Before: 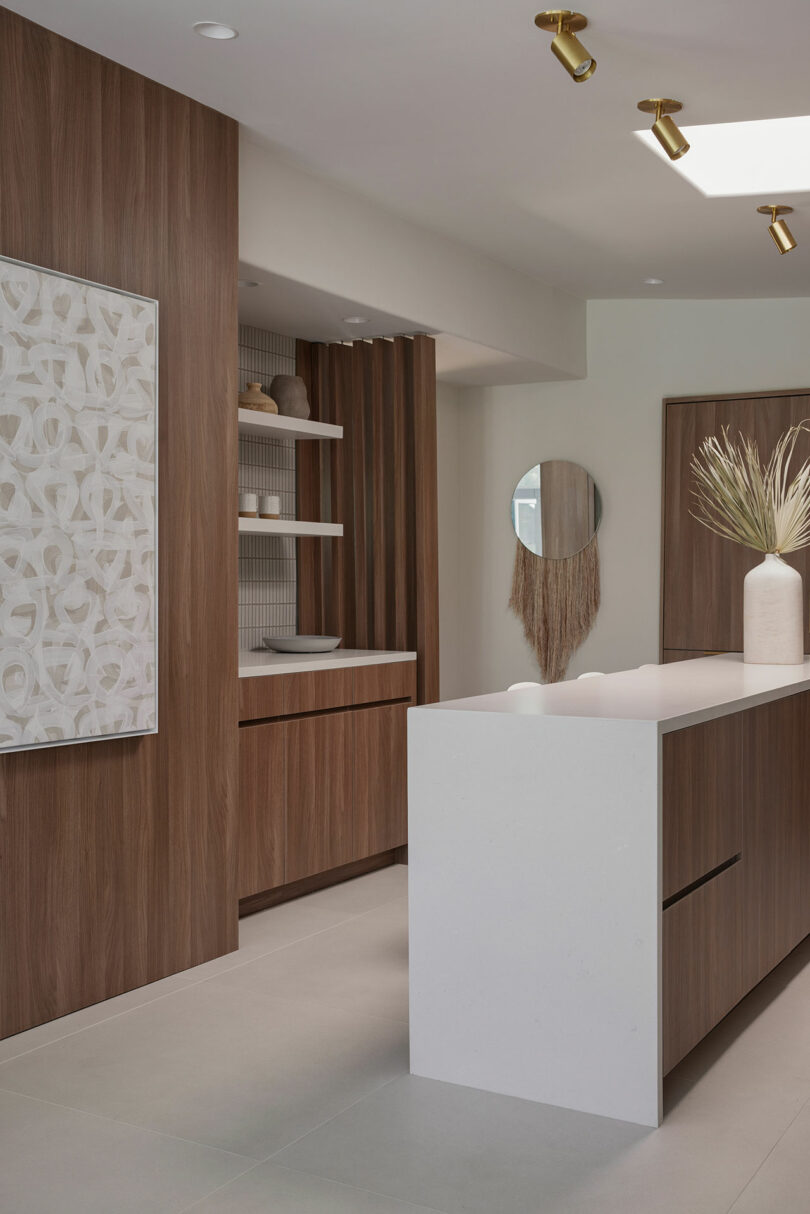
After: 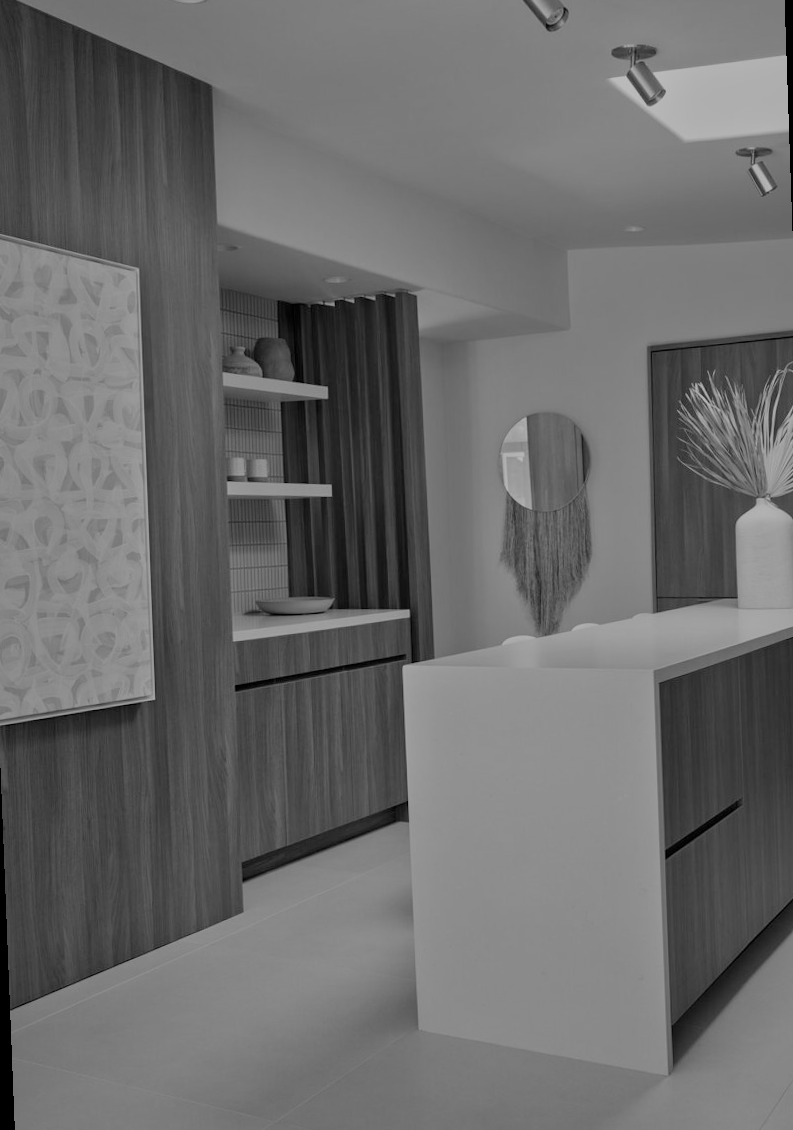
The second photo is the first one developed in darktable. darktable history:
rotate and perspective: rotation -2.12°, lens shift (vertical) 0.009, lens shift (horizontal) -0.008, automatic cropping original format, crop left 0.036, crop right 0.964, crop top 0.05, crop bottom 0.959
filmic rgb: middle gray luminance 18.42%, black relative exposure -9 EV, white relative exposure 3.75 EV, threshold 6 EV, target black luminance 0%, hardness 4.85, latitude 67.35%, contrast 0.955, highlights saturation mix 20%, shadows ↔ highlights balance 21.36%, add noise in highlights 0, preserve chrominance luminance Y, color science v3 (2019), use custom middle-gray values true, iterations of high-quality reconstruction 0, contrast in highlights soft, enable highlight reconstruction true
color balance rgb: linear chroma grading › shadows 10%, linear chroma grading › highlights 10%, linear chroma grading › global chroma 15%, linear chroma grading › mid-tones 15%, perceptual saturation grading › global saturation 40%, perceptual saturation grading › highlights -25%, perceptual saturation grading › mid-tones 35%, perceptual saturation grading › shadows 35%, perceptual brilliance grading › global brilliance 11.29%, global vibrance 11.29%
monochrome: a 79.32, b 81.83, size 1.1
